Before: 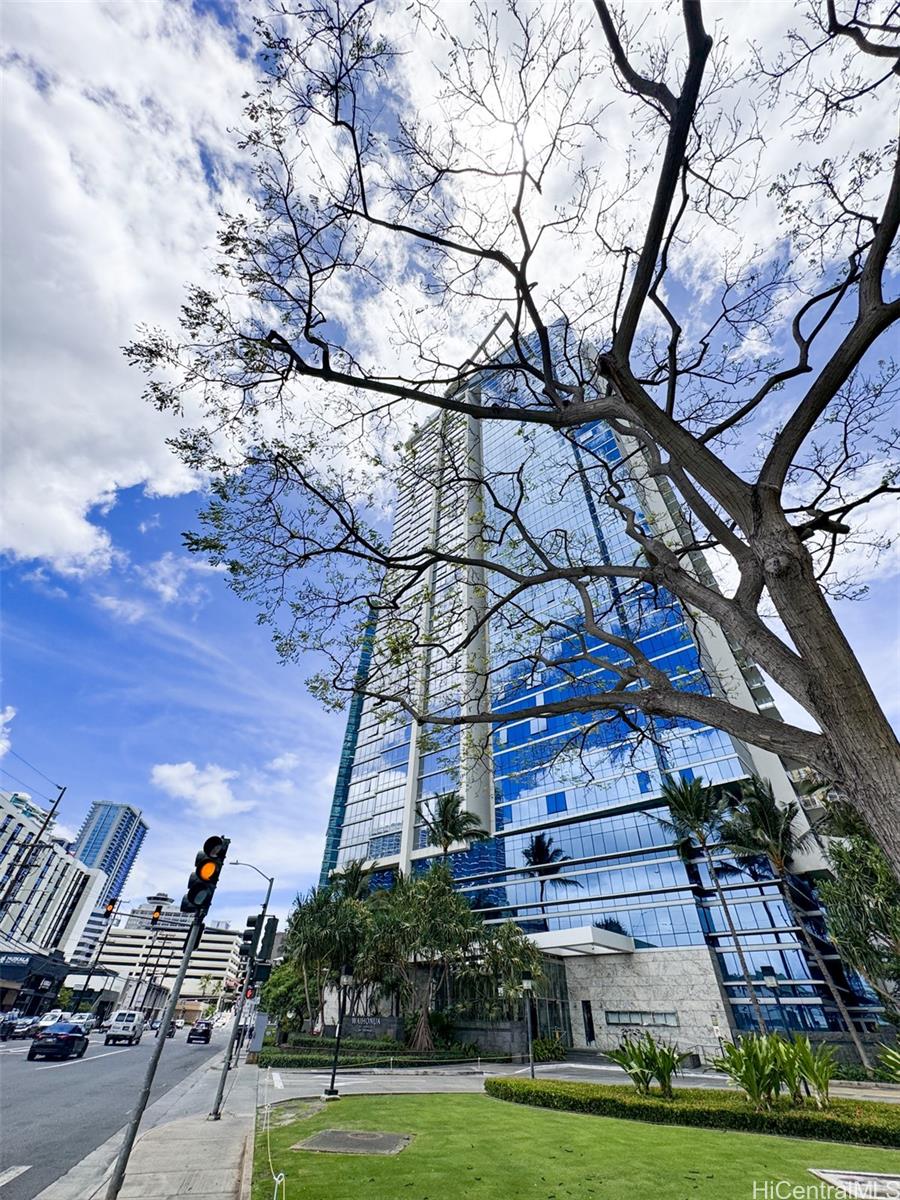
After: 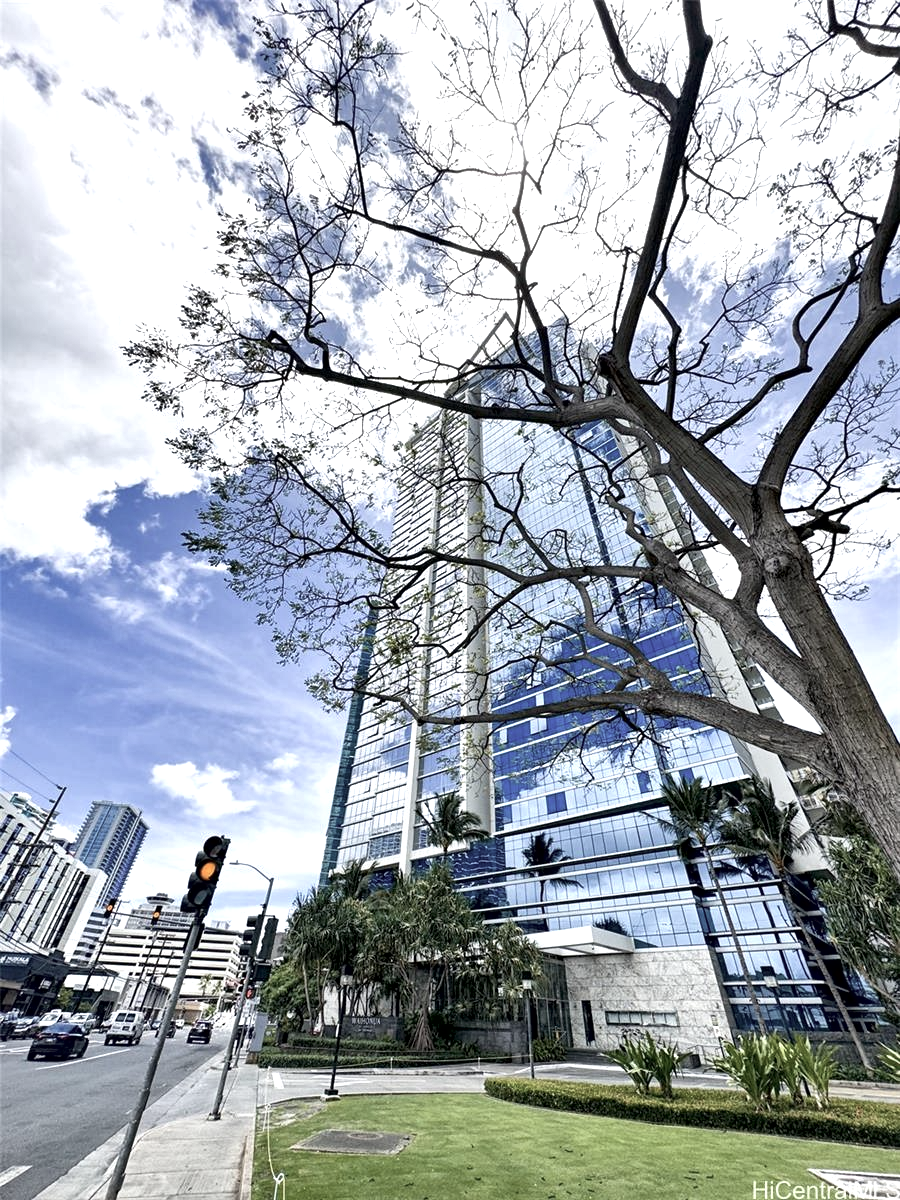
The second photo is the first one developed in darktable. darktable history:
local contrast: mode bilateral grid, contrast 25, coarseness 60, detail 151%, midtone range 0.2
exposure: black level correction 0.001, exposure 0.499 EV, compensate exposure bias true, compensate highlight preservation false
color correction: highlights b* -0.022, saturation 0.614
